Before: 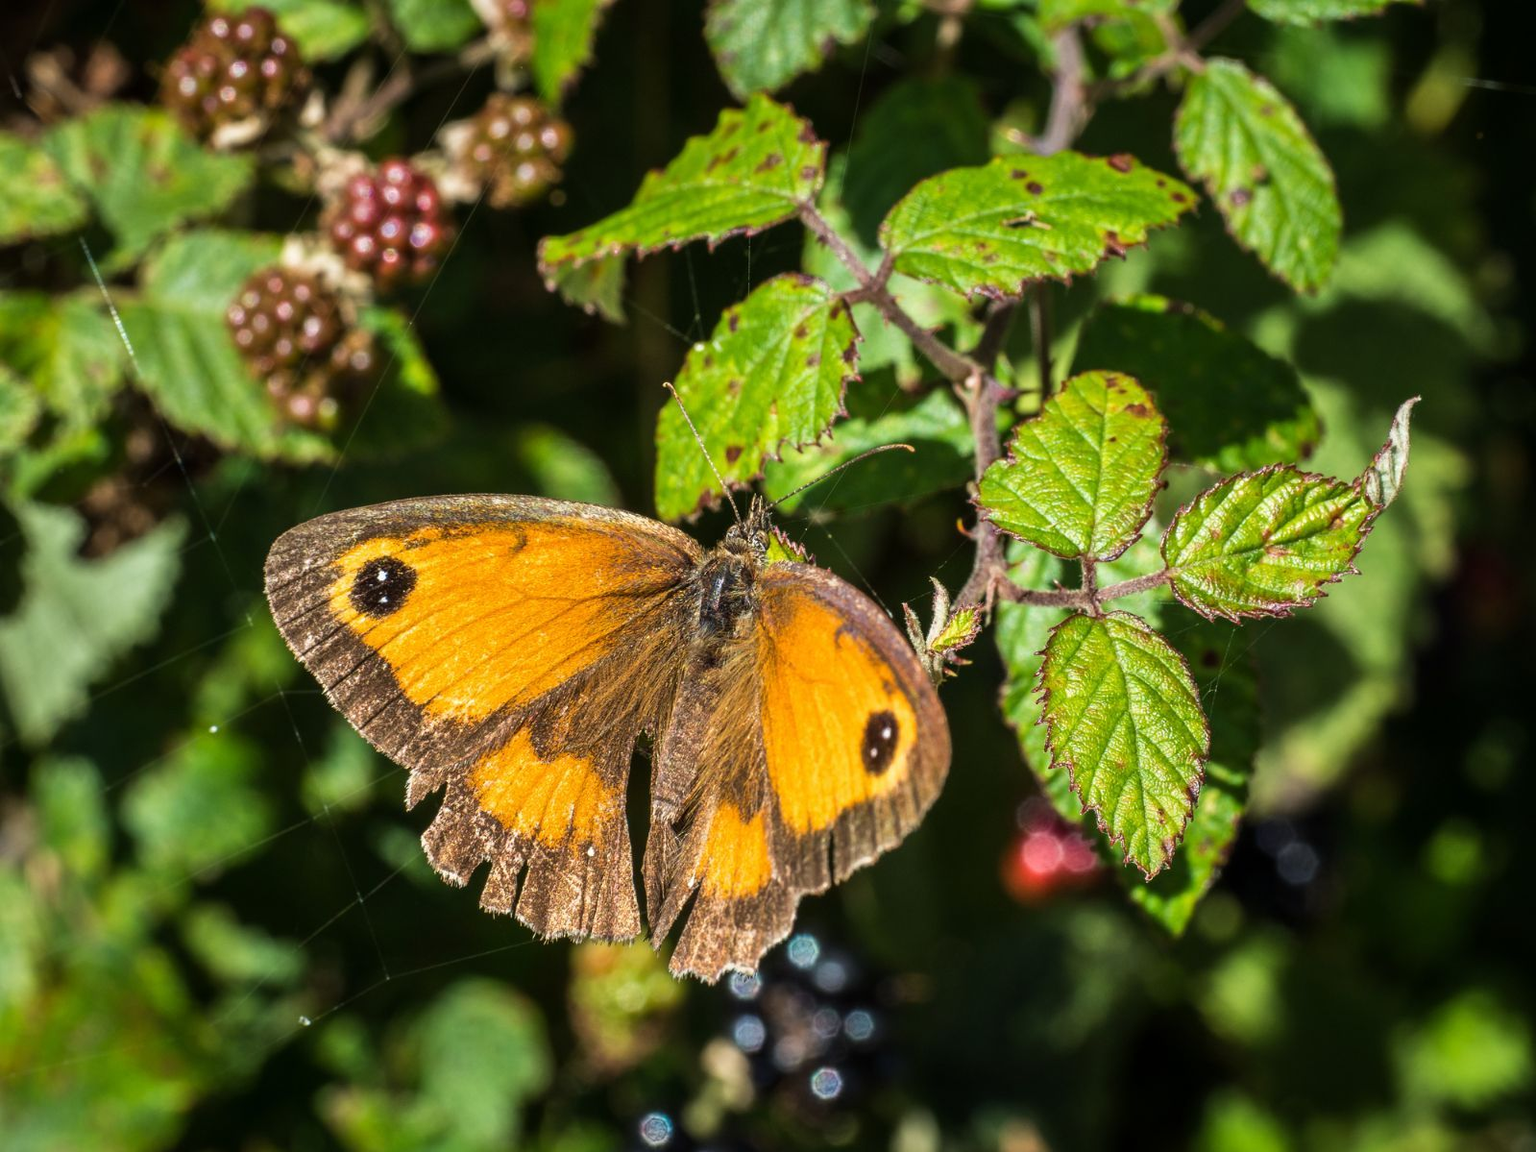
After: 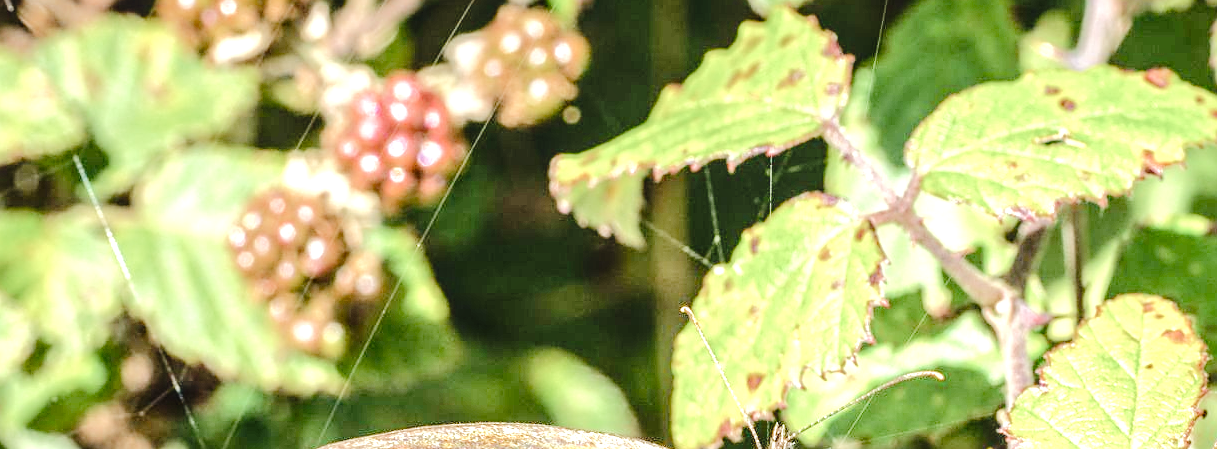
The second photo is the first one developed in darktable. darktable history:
tone equalizer: -7 EV 0.159 EV, -6 EV 0.575 EV, -5 EV 1.18 EV, -4 EV 1.32 EV, -3 EV 1.15 EV, -2 EV 0.6 EV, -1 EV 0.158 EV, edges refinement/feathering 500, mask exposure compensation -1.27 EV, preserve details no
contrast brightness saturation: contrast -0.09, saturation -0.091
color balance rgb: shadows lift › luminance -20.157%, power › hue 60.34°, perceptual saturation grading › global saturation 0.898%, perceptual saturation grading › highlights -19.852%, perceptual saturation grading › shadows 20.046%
exposure: black level correction 0, exposure 1.674 EV, compensate exposure bias true, compensate highlight preservation false
tone curve: curves: ch0 [(0, 0.021) (0.049, 0.044) (0.152, 0.14) (0.328, 0.377) (0.473, 0.543) (0.641, 0.705) (0.868, 0.887) (1, 0.969)]; ch1 [(0, 0) (0.322, 0.328) (0.43, 0.425) (0.474, 0.466) (0.502, 0.503) (0.522, 0.526) (0.564, 0.591) (0.602, 0.632) (0.677, 0.701) (0.859, 0.885) (1, 1)]; ch2 [(0, 0) (0.33, 0.301) (0.447, 0.44) (0.487, 0.496) (0.502, 0.516) (0.535, 0.554) (0.565, 0.598) (0.618, 0.629) (1, 1)], preserve colors none
sharpen: on, module defaults
local contrast: on, module defaults
crop: left 0.569%, top 7.641%, right 23.32%, bottom 54.844%
